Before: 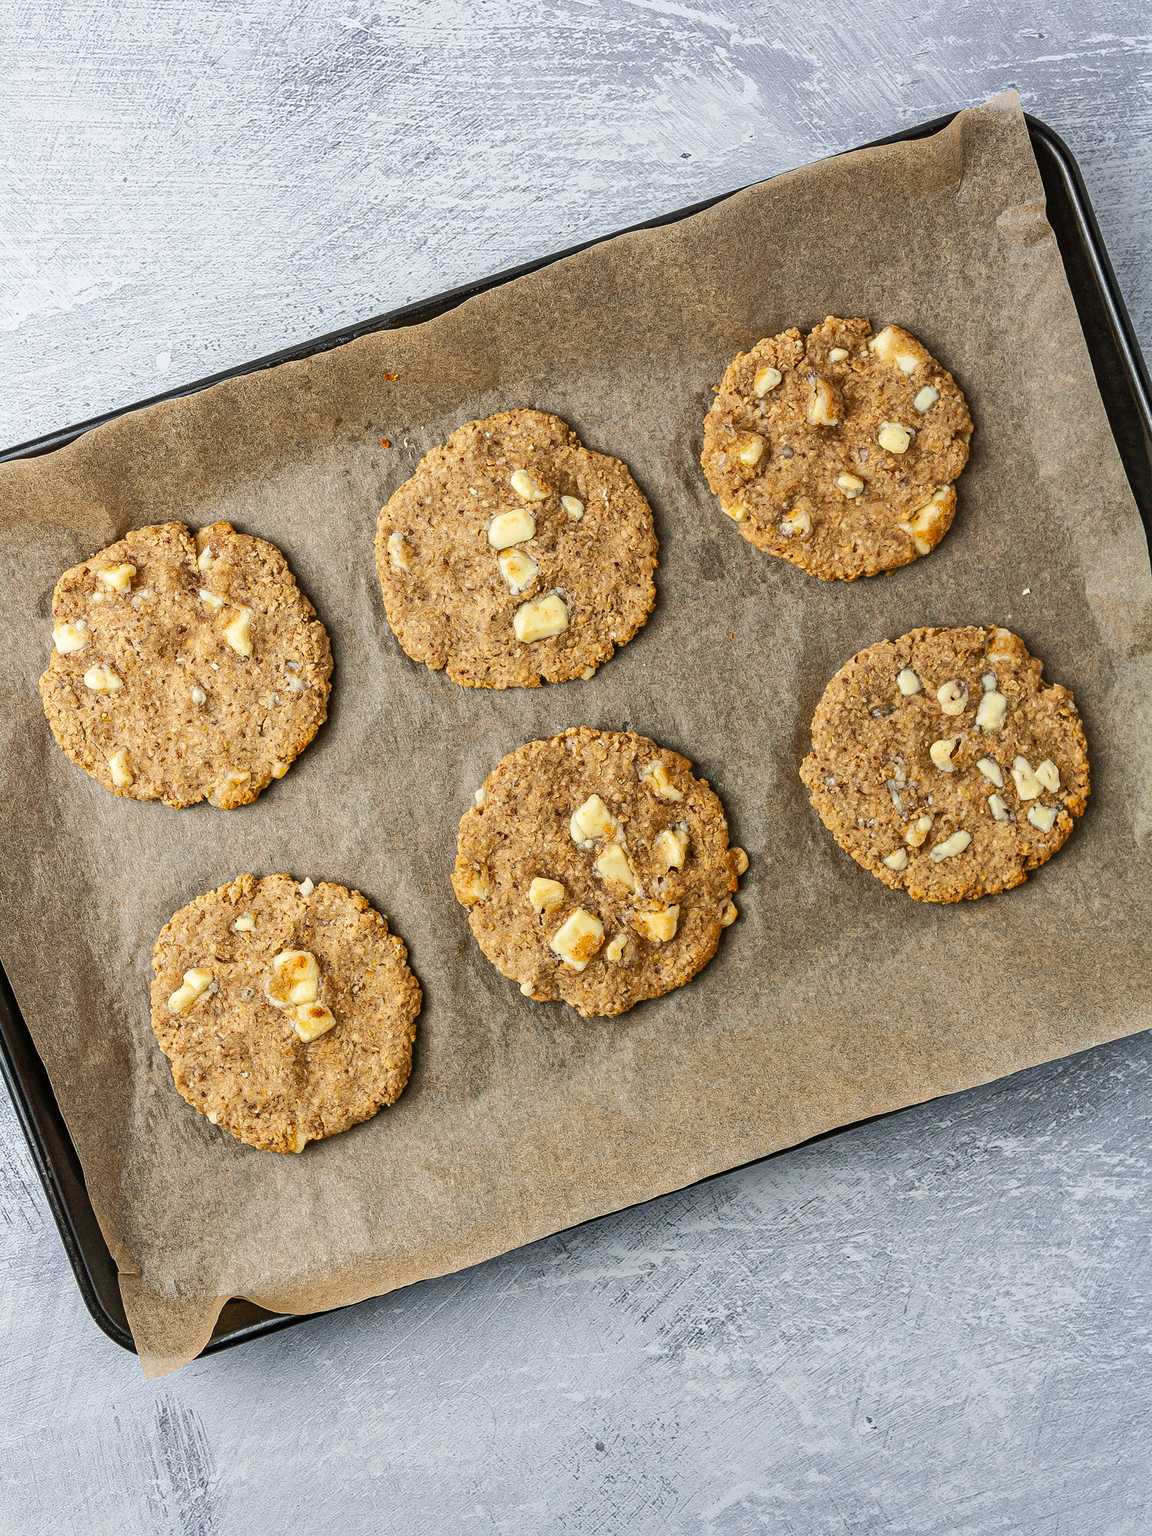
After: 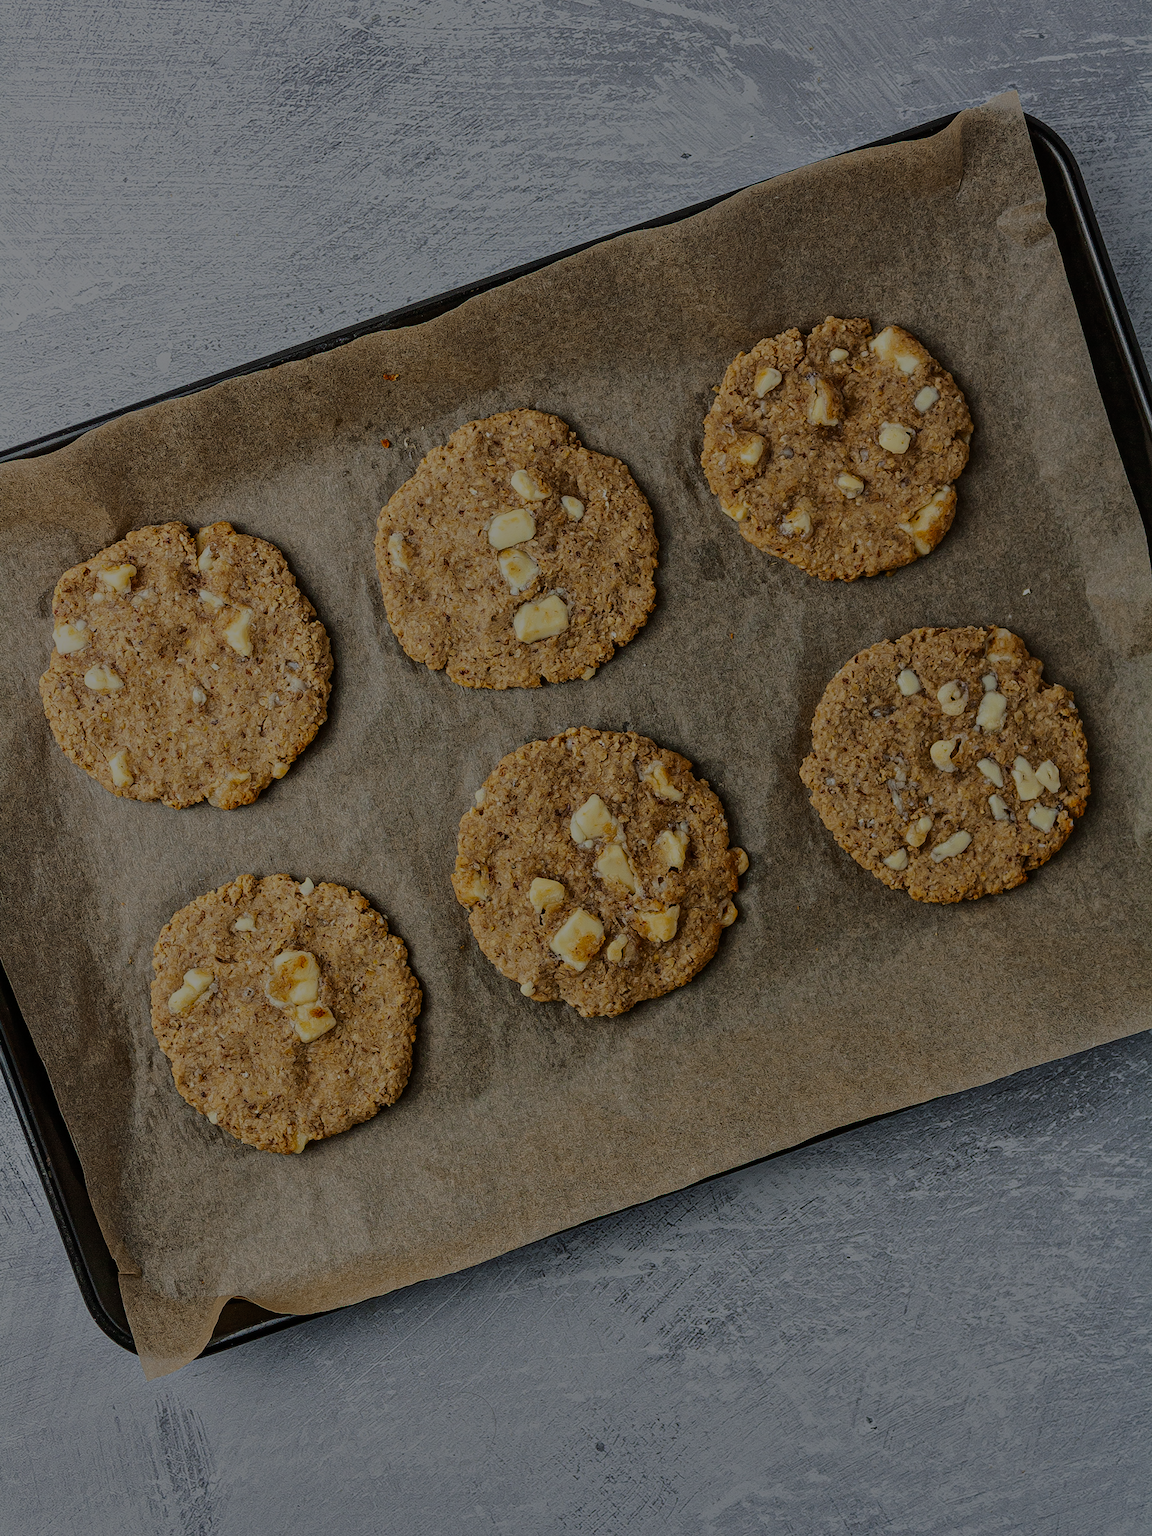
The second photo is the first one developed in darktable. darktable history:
tone equalizer: -8 EV -1.98 EV, -7 EV -1.97 EV, -6 EV -1.99 EV, -5 EV -1.99 EV, -4 EV -1.98 EV, -3 EV -1.97 EV, -2 EV -1.97 EV, -1 EV -1.62 EV, +0 EV -1.99 EV
